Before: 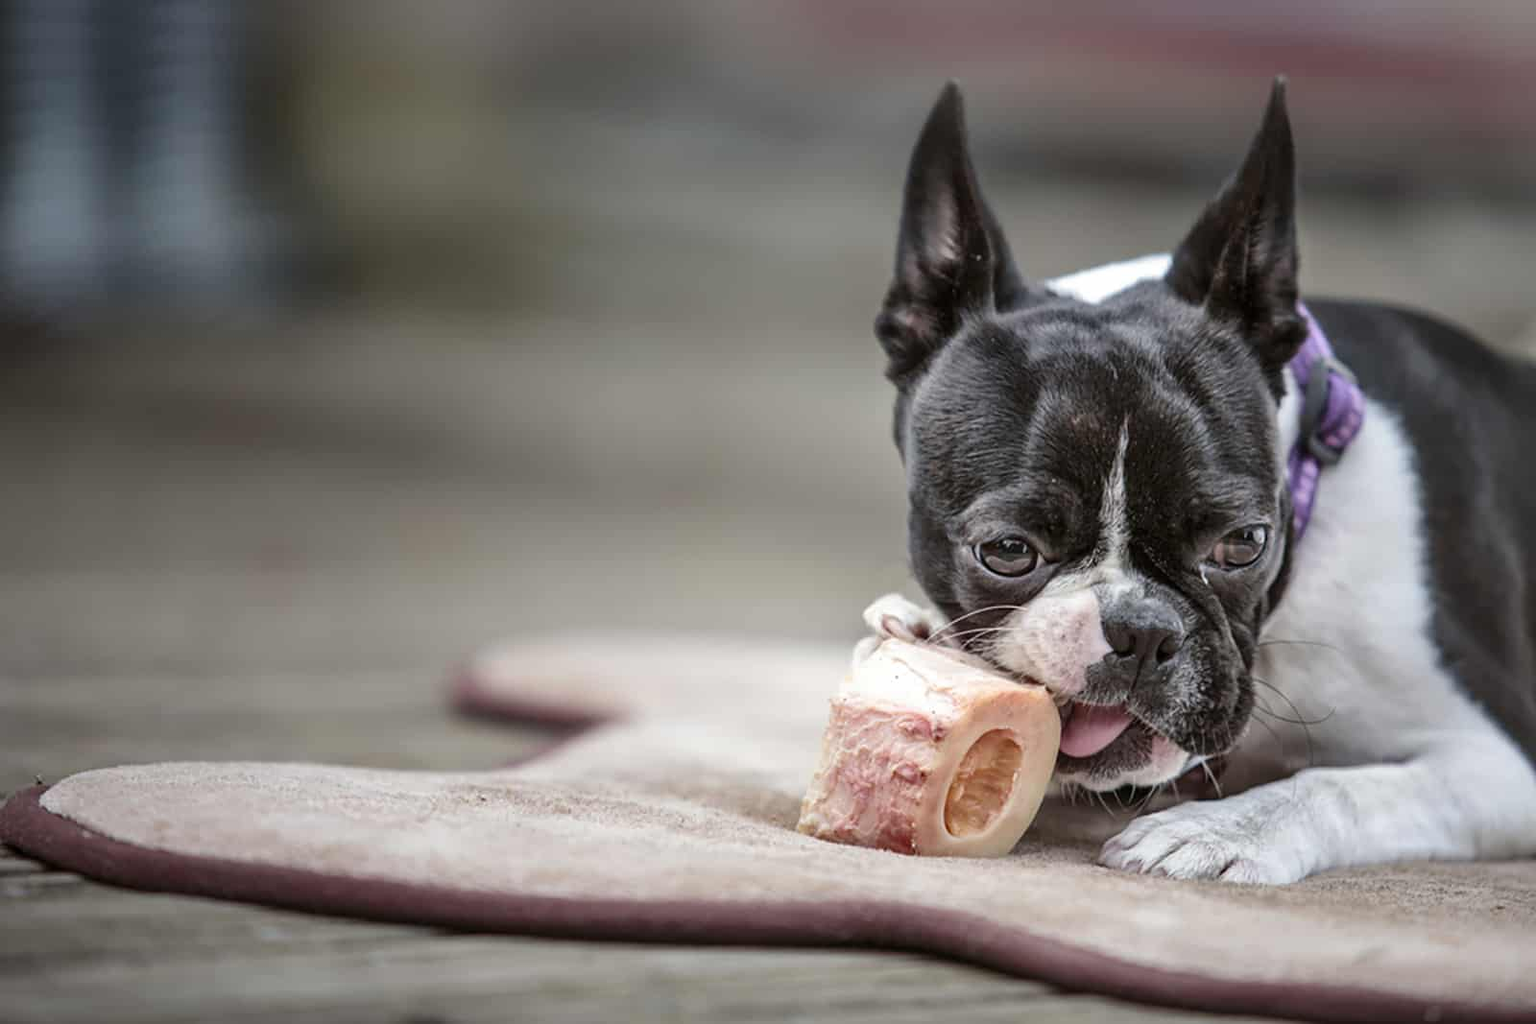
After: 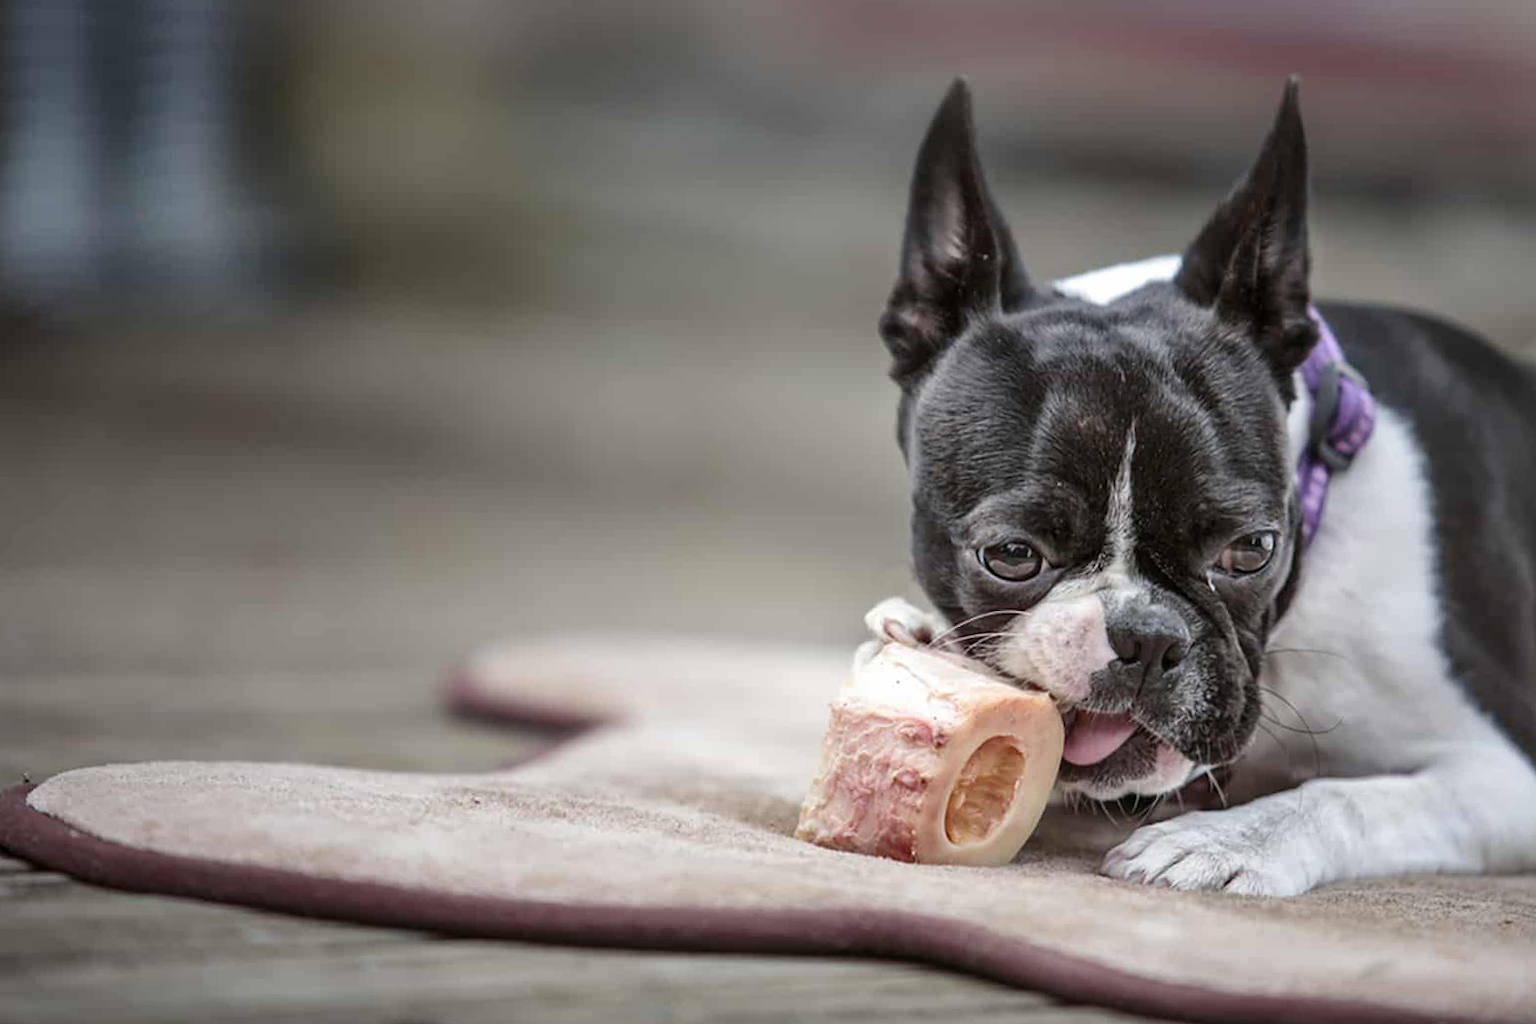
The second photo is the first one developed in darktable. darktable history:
crop and rotate: angle -0.563°
